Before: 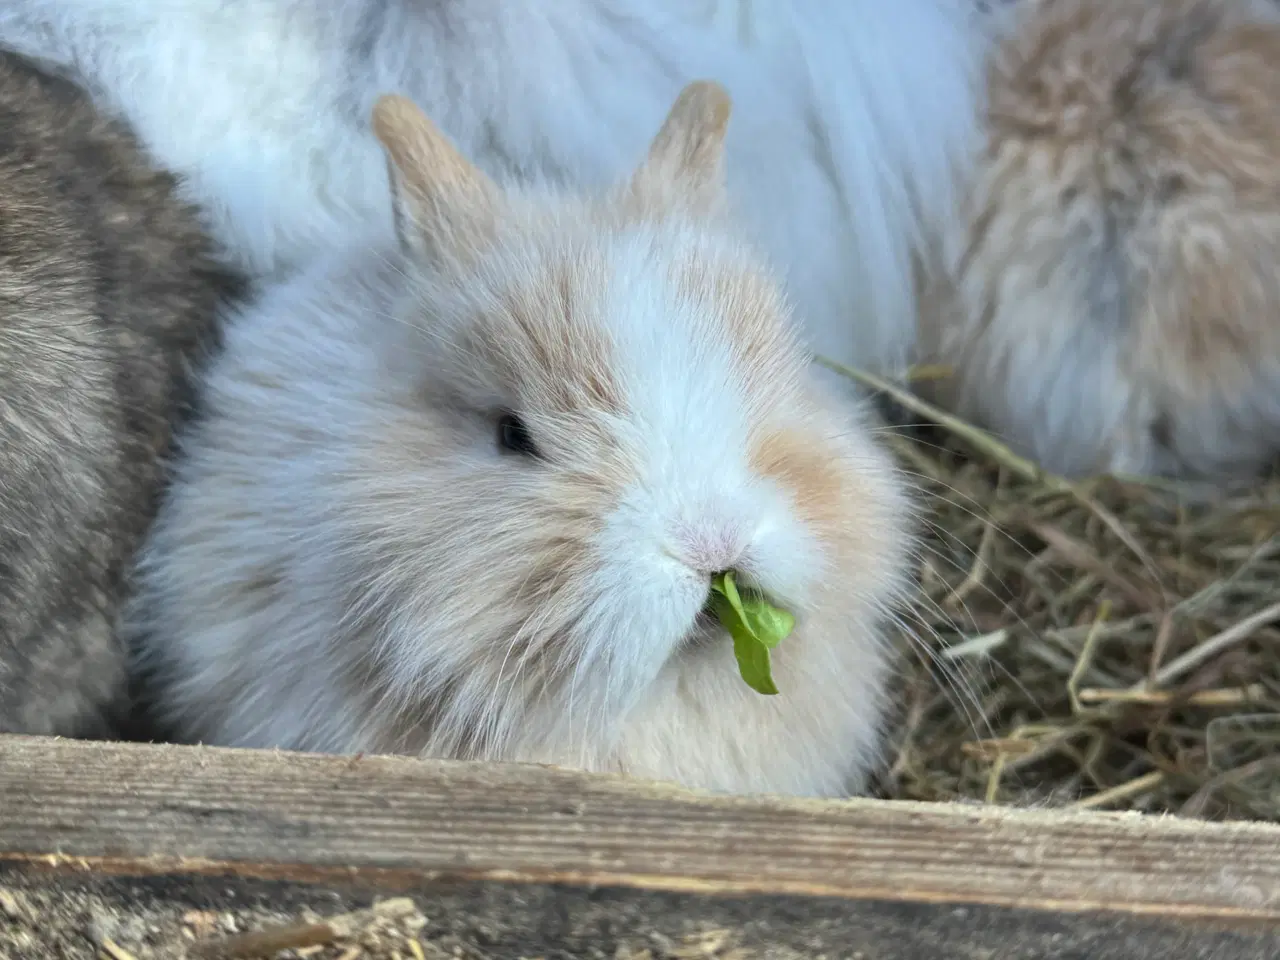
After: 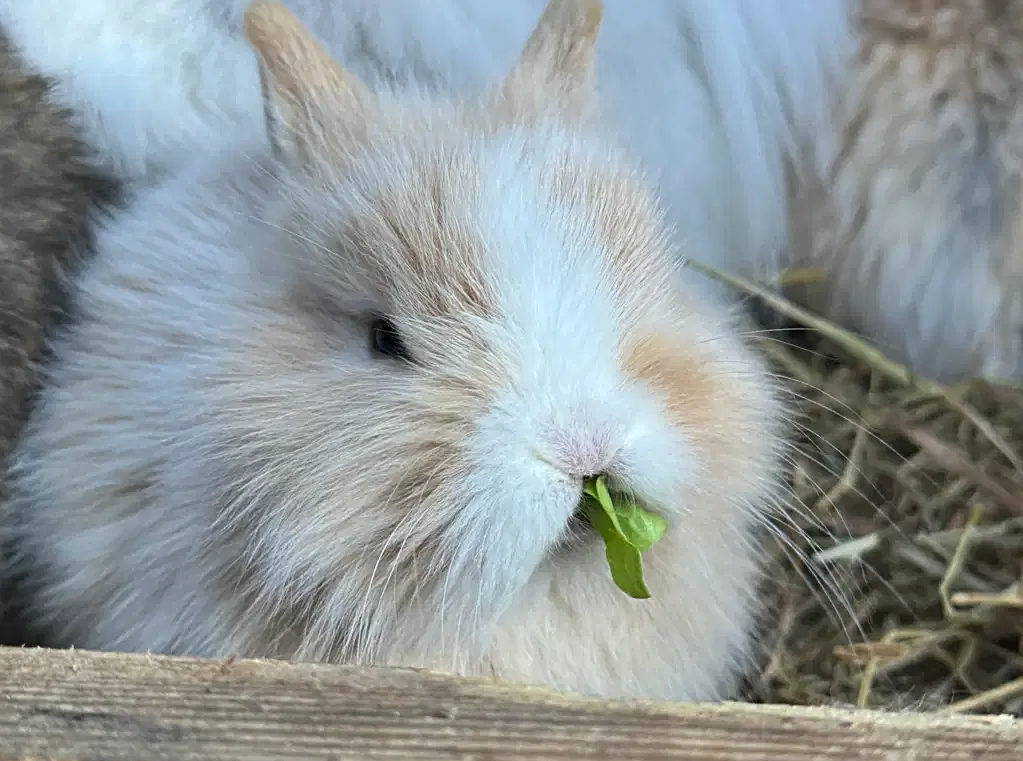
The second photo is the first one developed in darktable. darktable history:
crop and rotate: left 10.014%, top 10.054%, right 10.06%, bottom 10.583%
sharpen: amount 0.594
